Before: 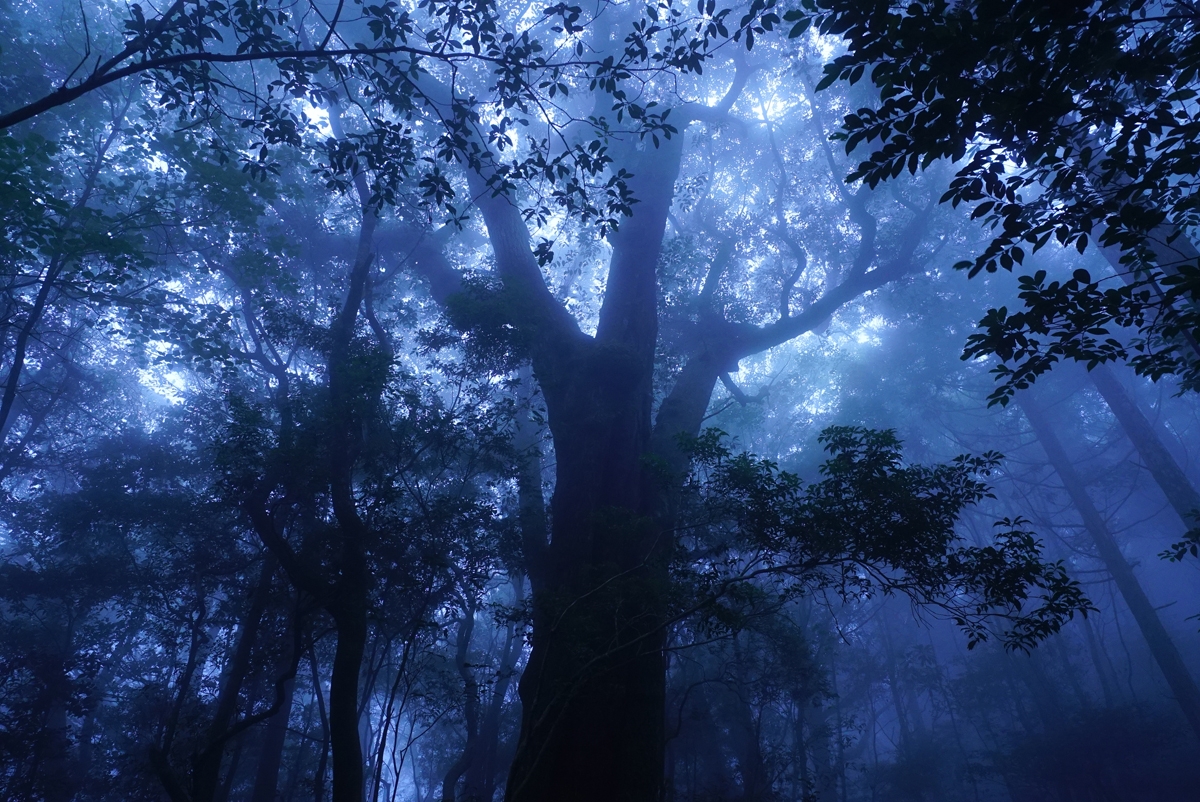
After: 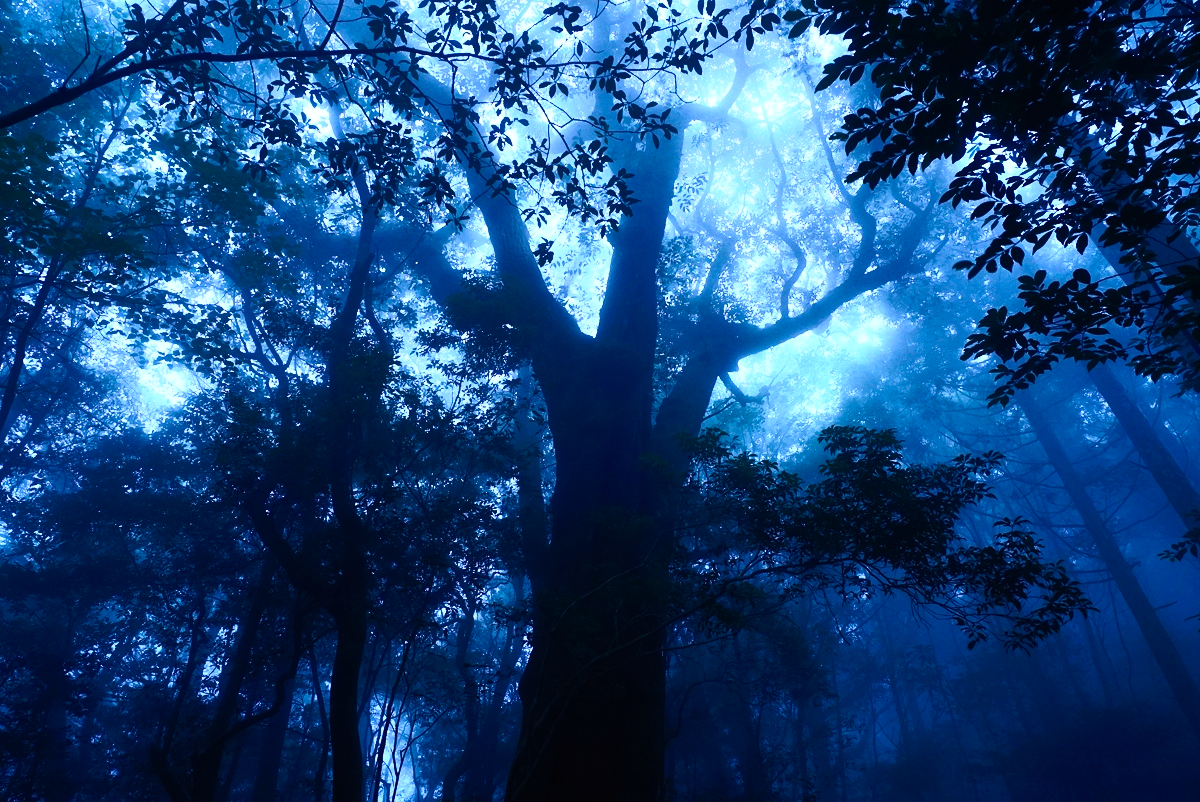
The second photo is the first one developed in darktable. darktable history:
contrast brightness saturation: contrast 0.634, brightness 0.326, saturation 0.14
